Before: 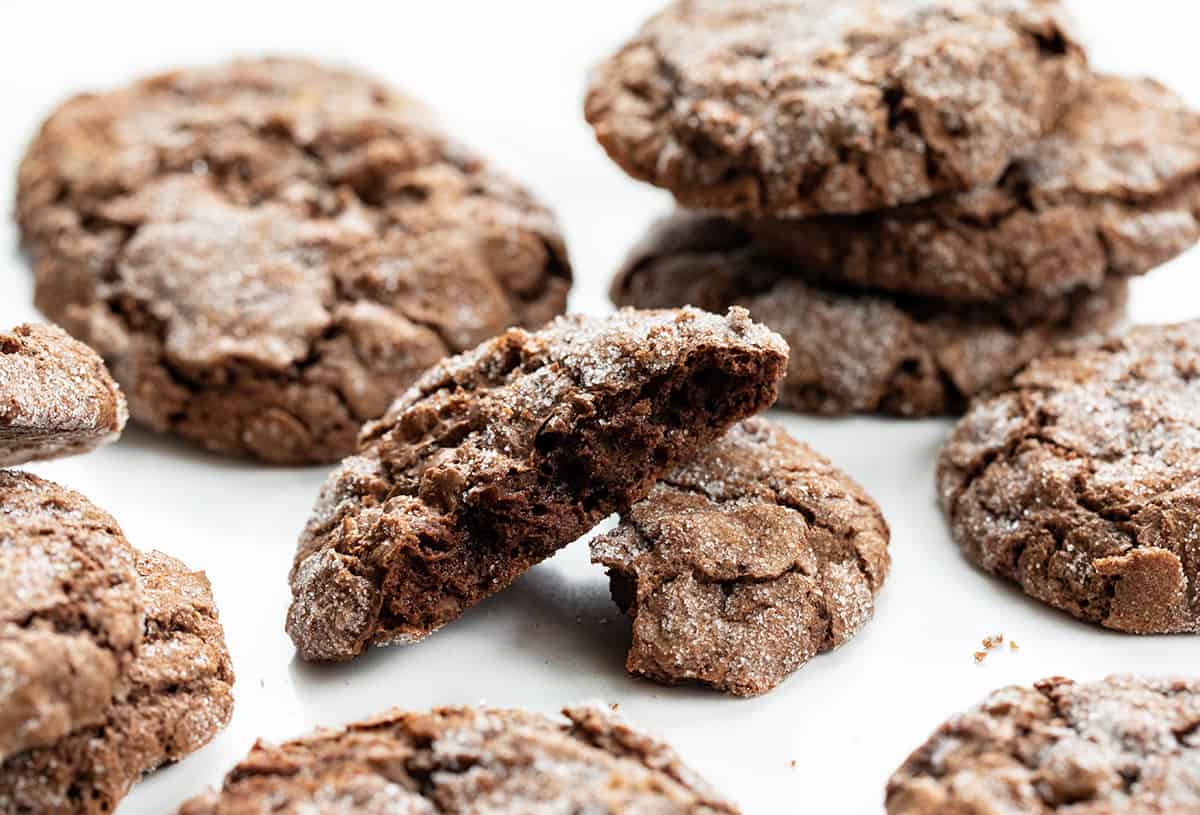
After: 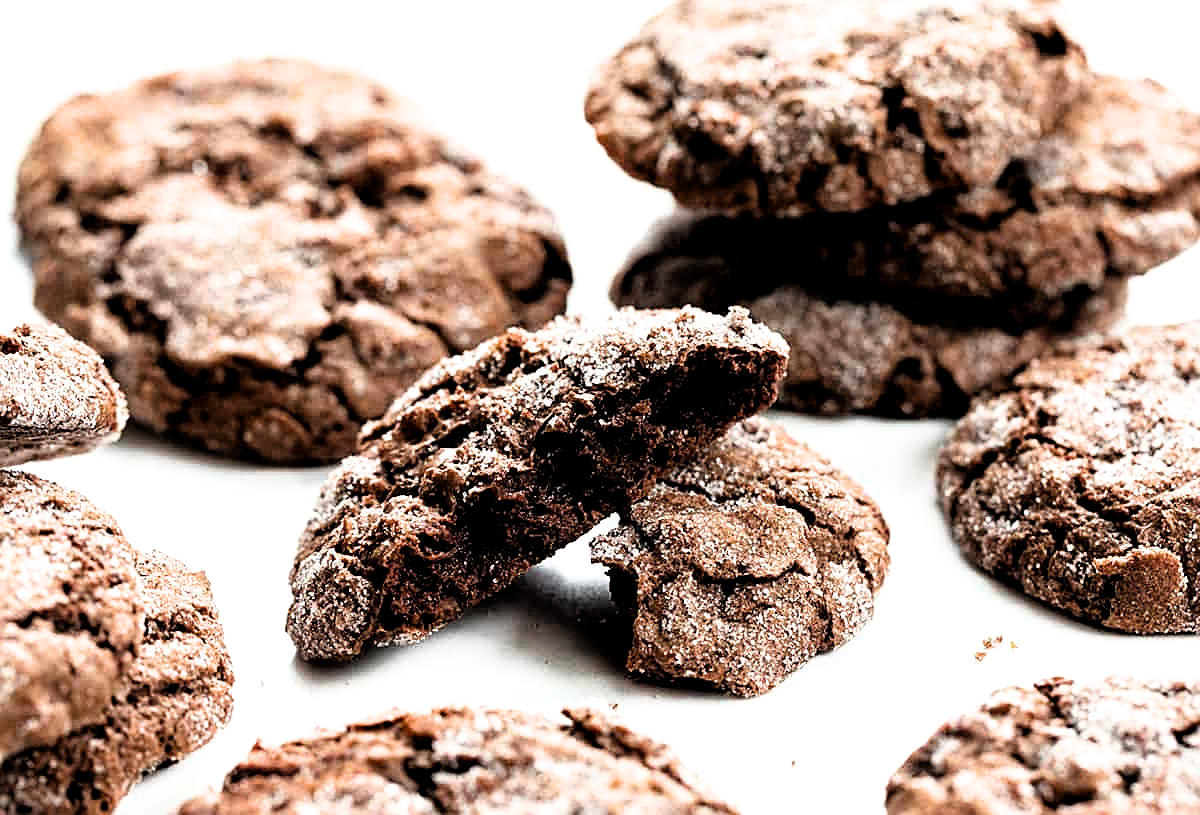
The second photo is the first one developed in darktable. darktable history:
filmic rgb: black relative exposure -3.63 EV, white relative exposure 2.16 EV, hardness 3.62
sharpen: on, module defaults
